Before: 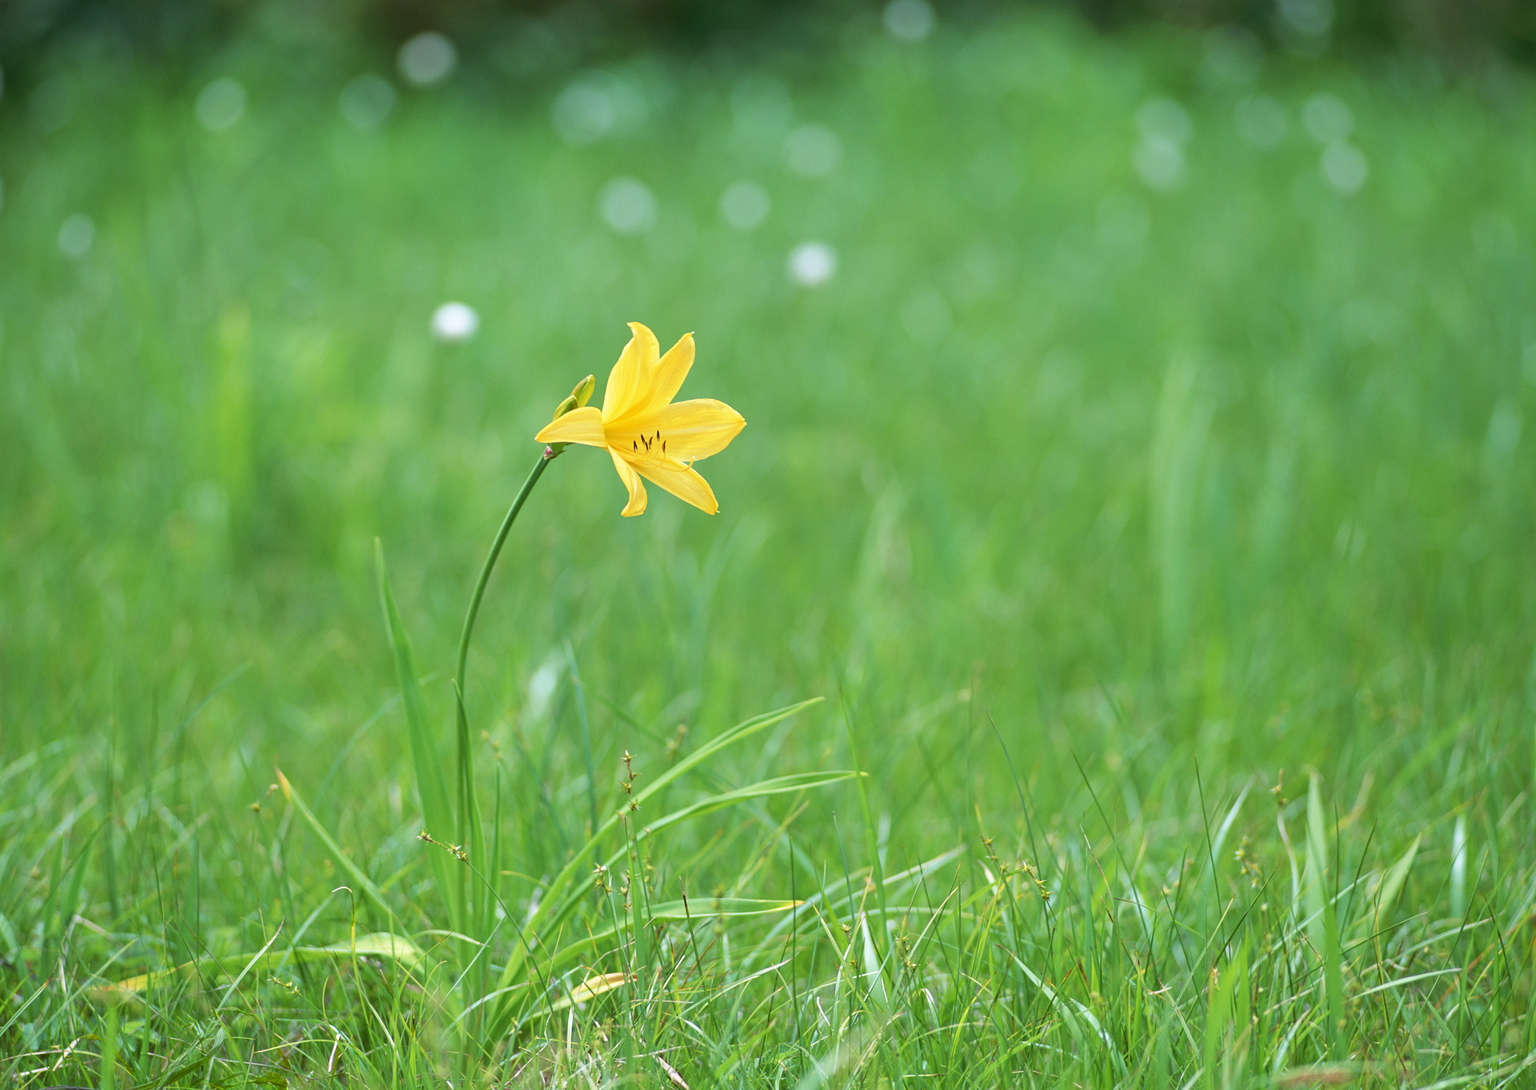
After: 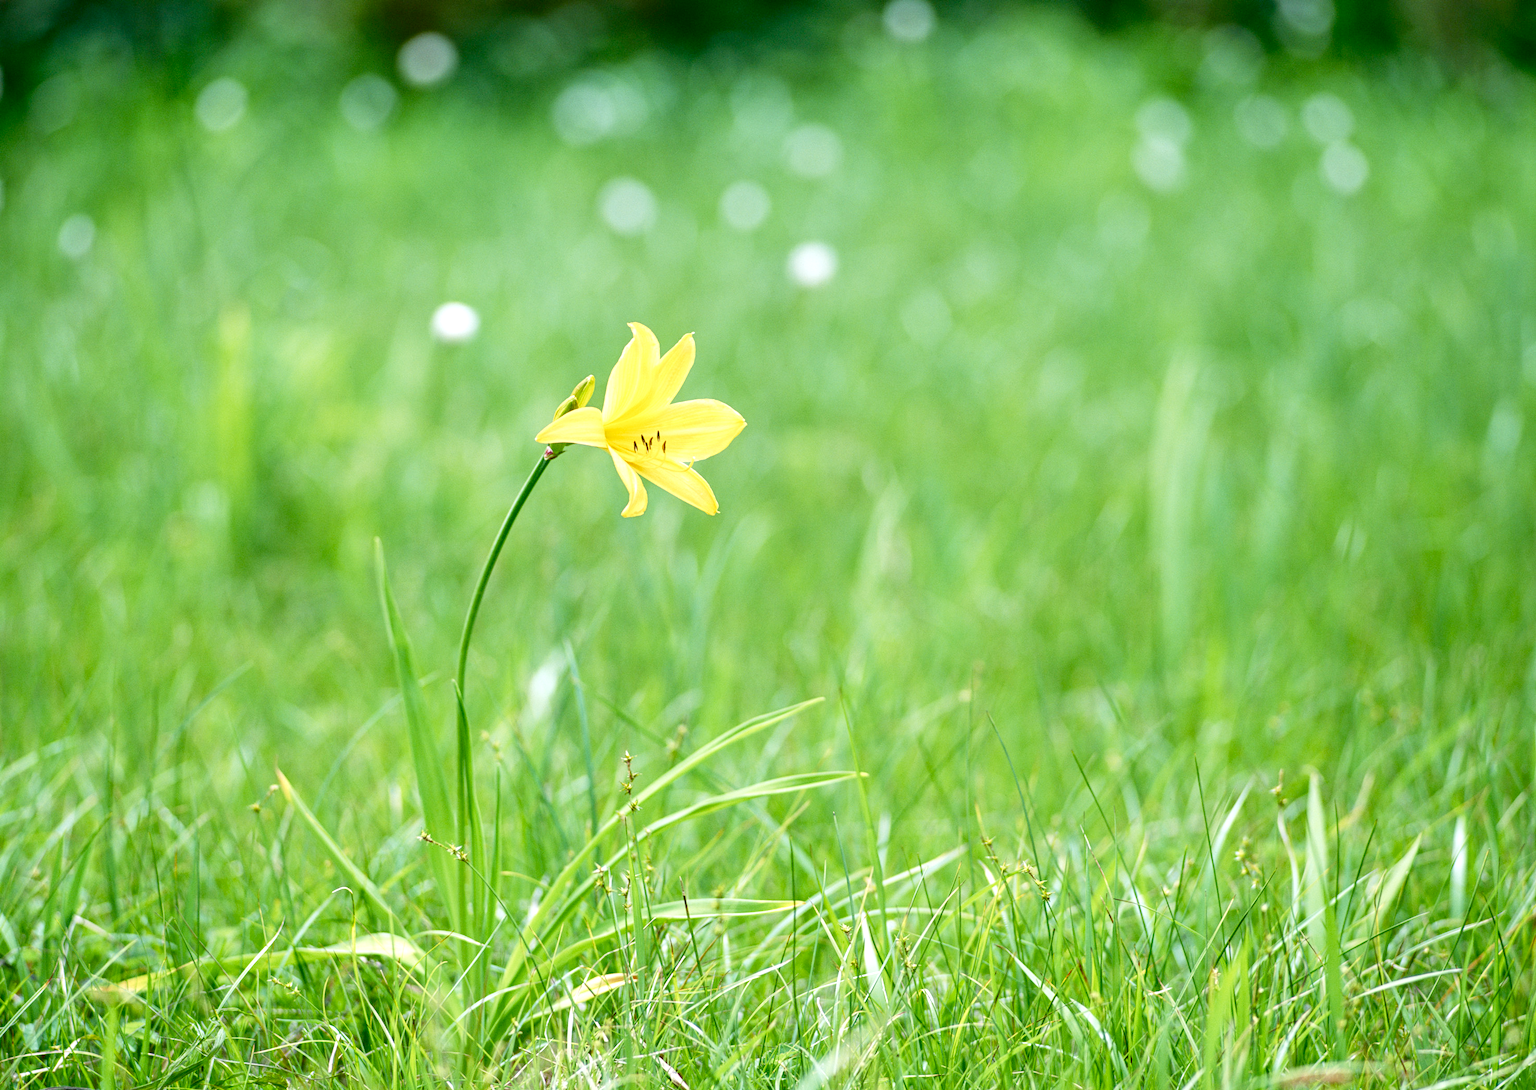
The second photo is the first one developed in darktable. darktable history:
base curve: curves: ch0 [(0, 0) (0.008, 0.007) (0.022, 0.029) (0.048, 0.089) (0.092, 0.197) (0.191, 0.399) (0.275, 0.534) (0.357, 0.65) (0.477, 0.78) (0.542, 0.833) (0.799, 0.973) (1, 1)], preserve colors none
local contrast: on, module defaults
contrast brightness saturation: brightness -0.2, saturation 0.08
